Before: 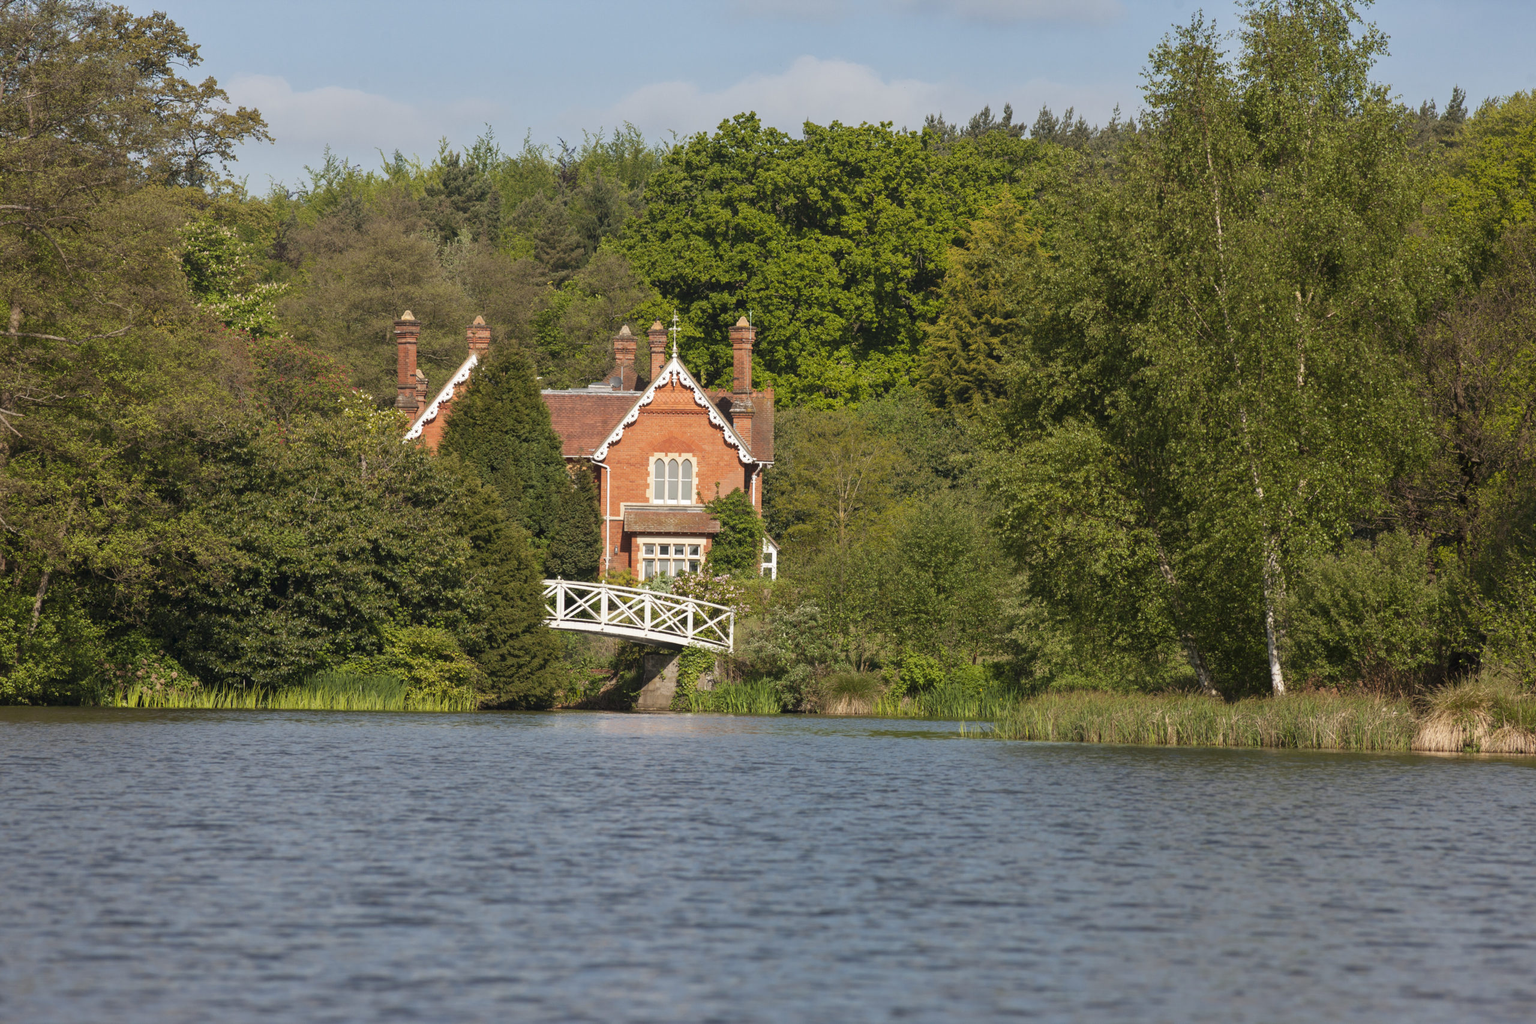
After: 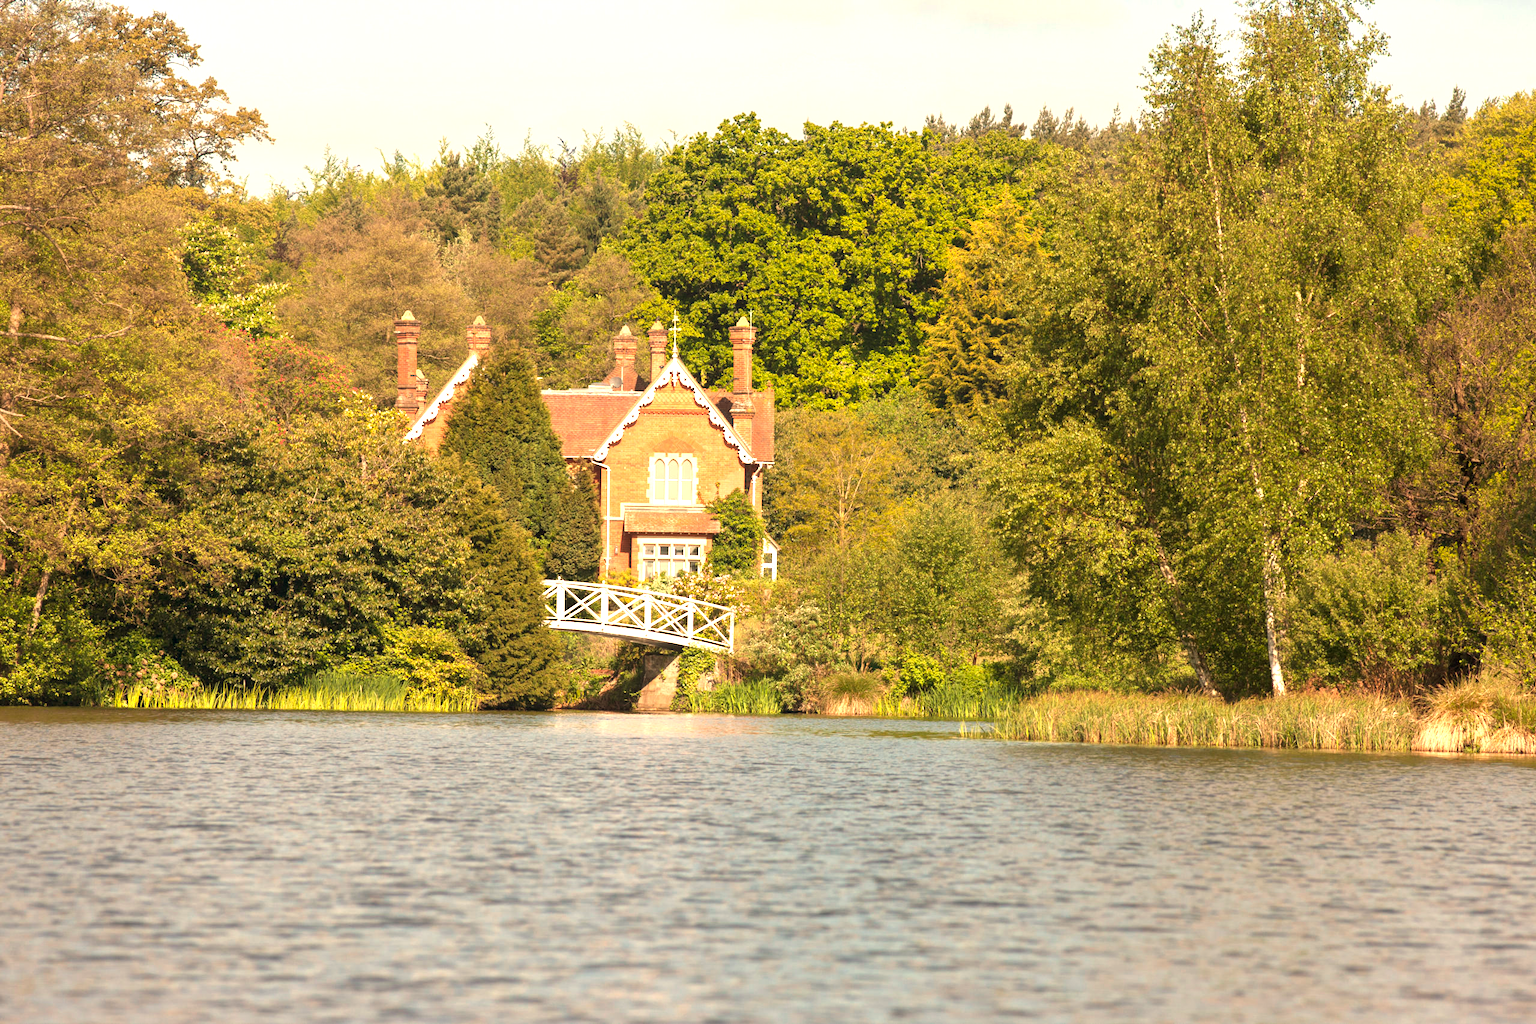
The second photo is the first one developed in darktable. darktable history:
white balance: red 1.123, blue 0.83
exposure: exposure 1.25 EV, compensate exposure bias true, compensate highlight preservation false
